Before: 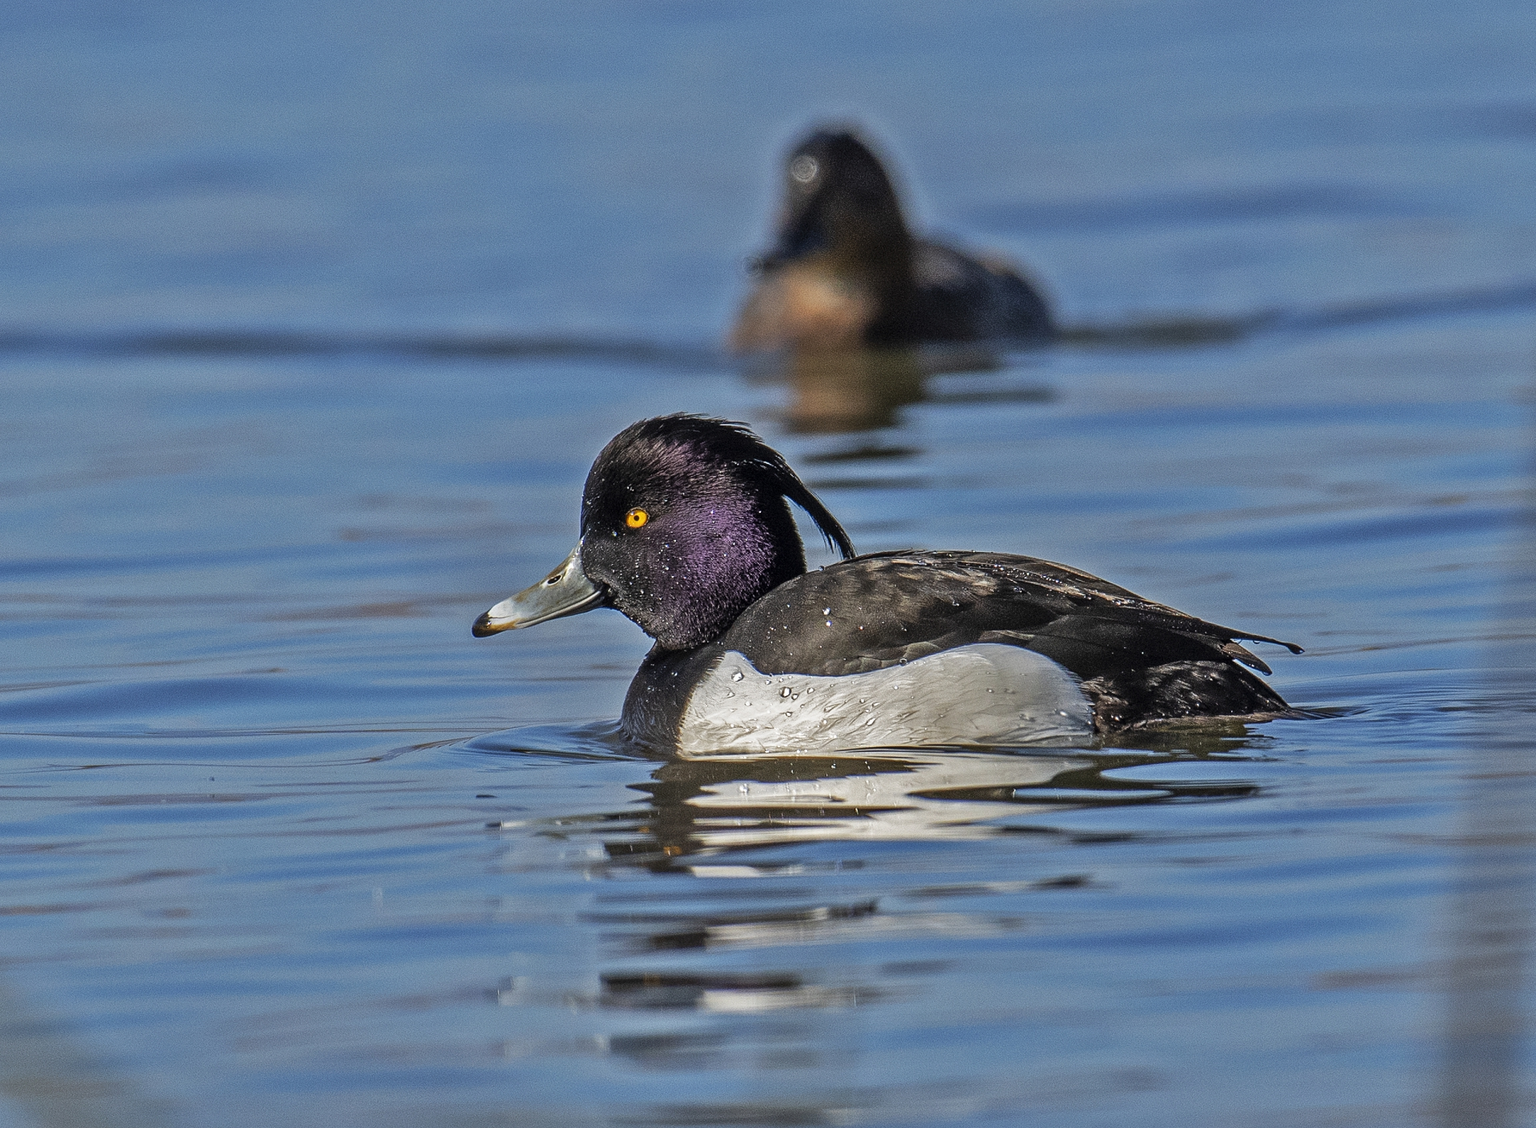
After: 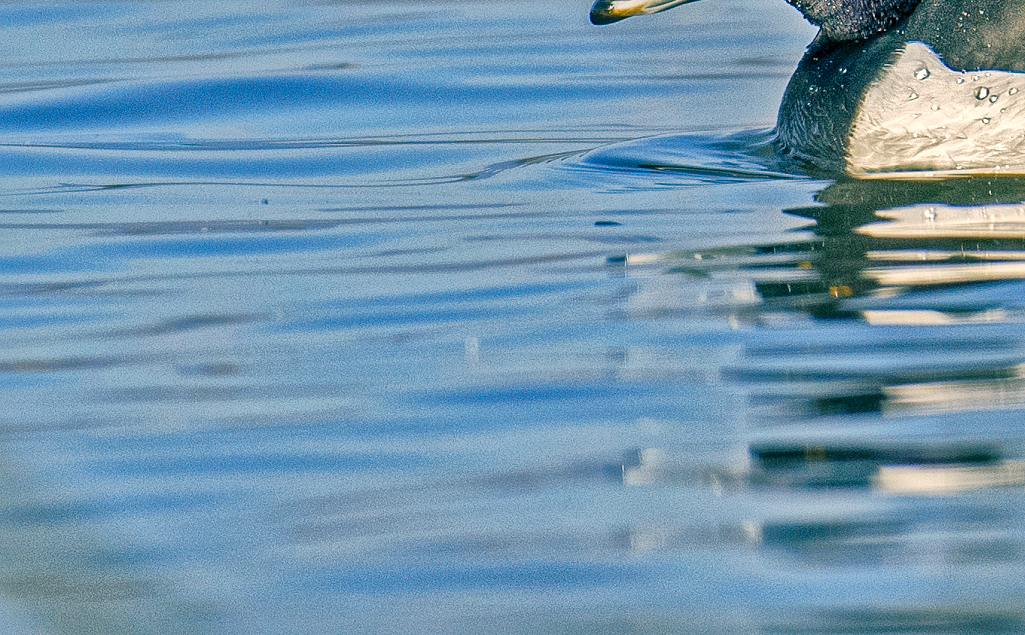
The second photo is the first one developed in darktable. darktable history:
exposure: exposure 0.2 EV, compensate highlight preservation false
global tonemap: drago (1, 100), detail 1
color calibration: x 0.329, y 0.345, temperature 5633 K
white balance: emerald 1
shadows and highlights: shadows 62.66, white point adjustment 0.37, highlights -34.44, compress 83.82%
crop and rotate: top 54.778%, right 46.61%, bottom 0.159%
color balance rgb: shadows lift › luminance -28.76%, shadows lift › chroma 10%, shadows lift › hue 230°, power › chroma 0.5%, power › hue 215°, highlights gain › luminance 7.14%, highlights gain › chroma 1%, highlights gain › hue 50°, global offset › luminance -0.29%, global offset › hue 260°, perceptual saturation grading › global saturation 20%, perceptual saturation grading › highlights -13.92%, perceptual saturation grading › shadows 50%
